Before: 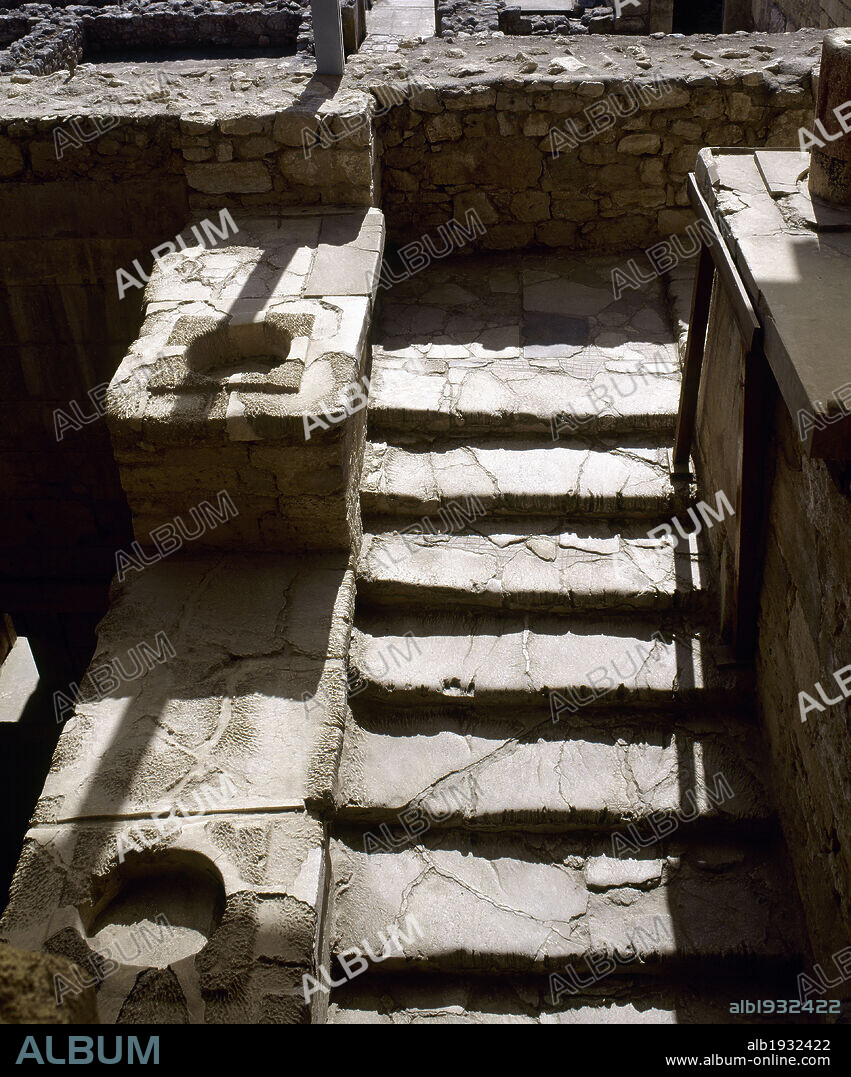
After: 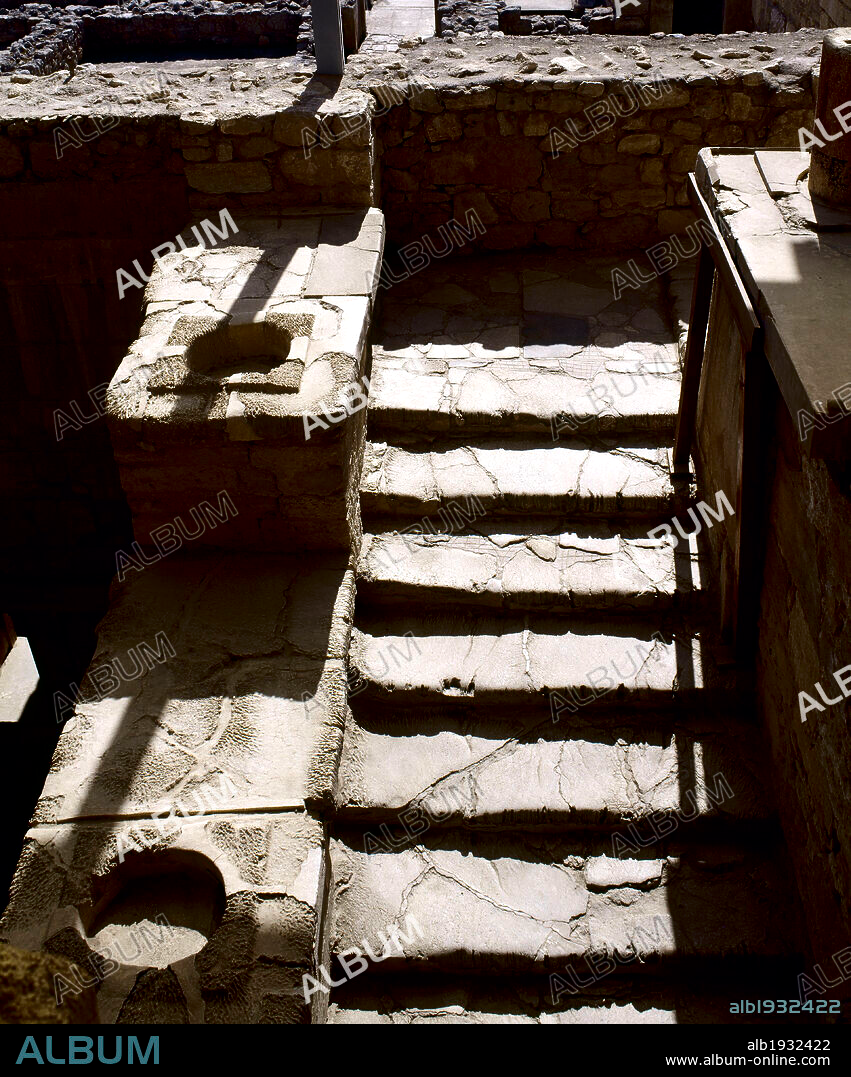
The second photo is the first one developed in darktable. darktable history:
shadows and highlights: shadows 20.91, highlights -35.45, soften with gaussian
contrast brightness saturation: contrast 0.2, brightness -0.11, saturation 0.1
exposure: exposure 0.128 EV, compensate highlight preservation false
